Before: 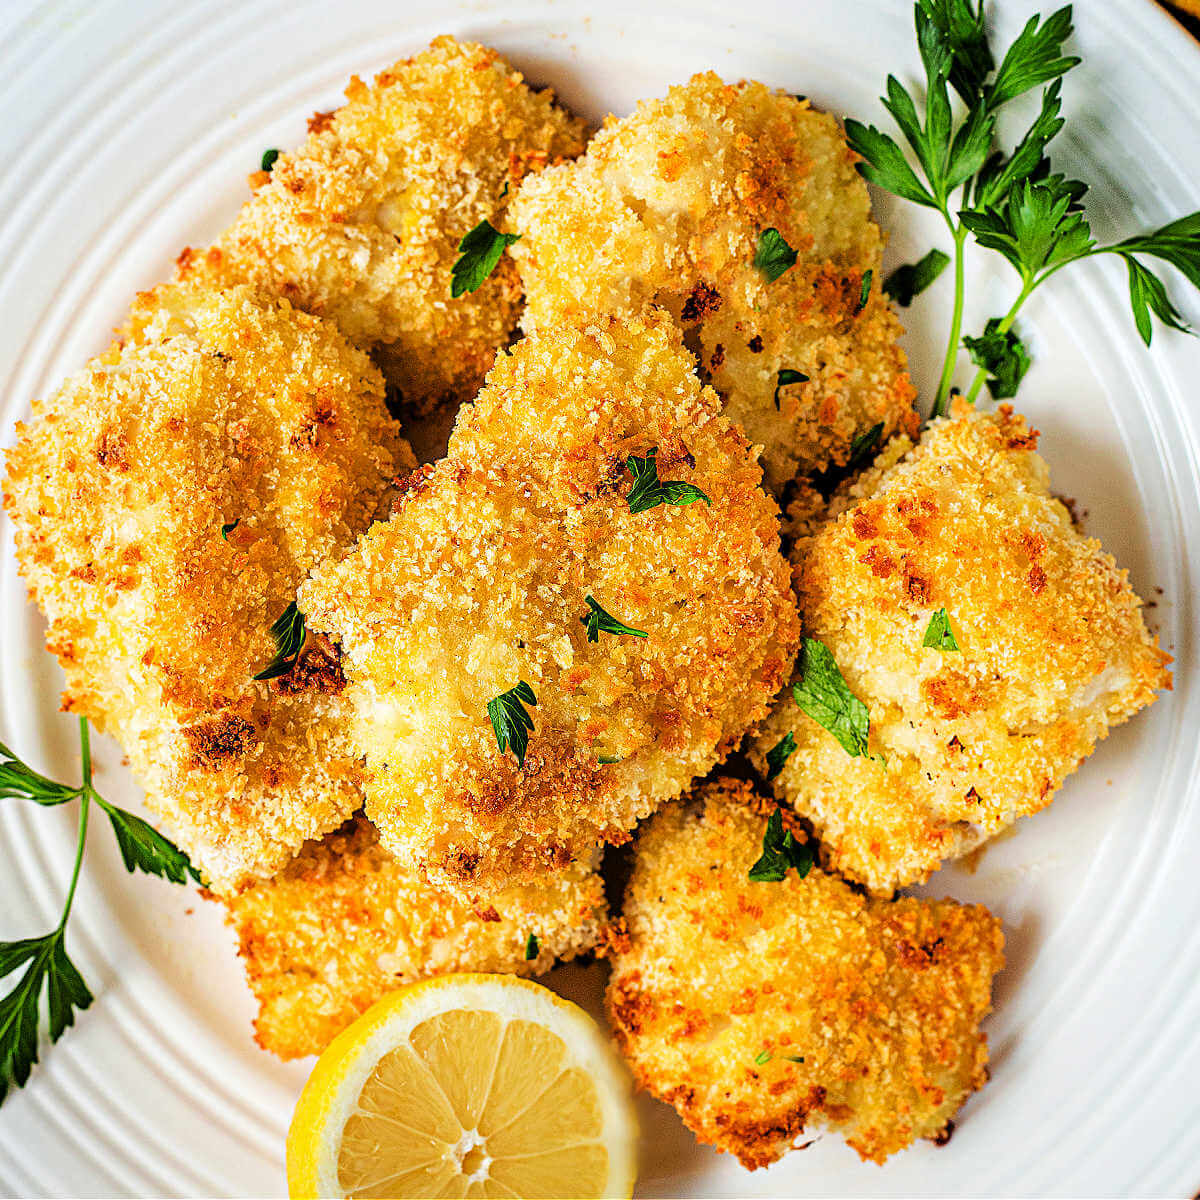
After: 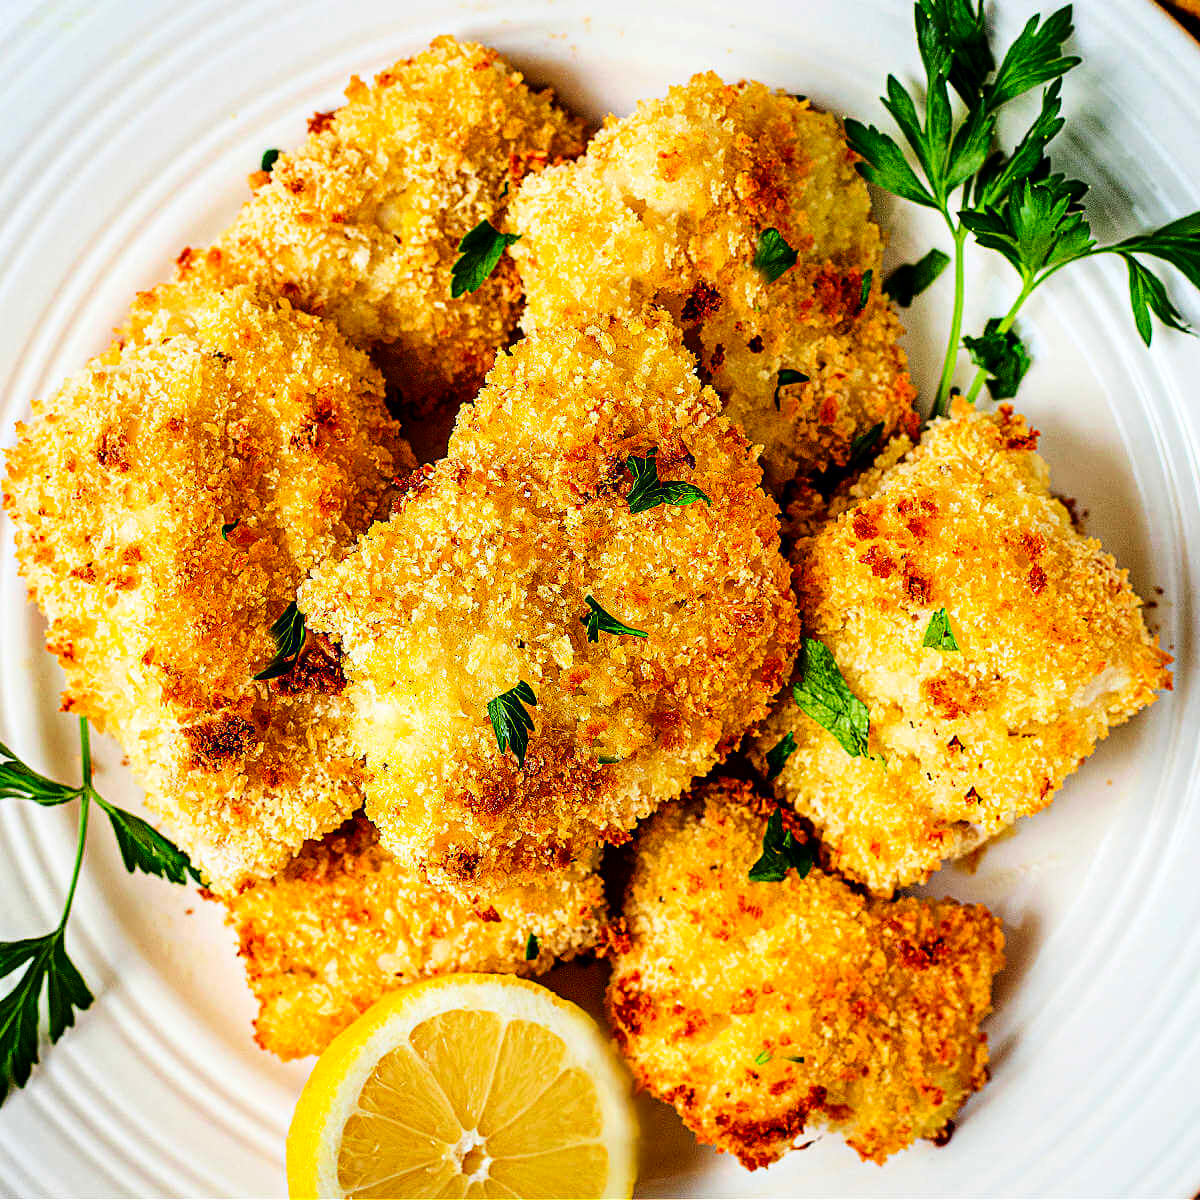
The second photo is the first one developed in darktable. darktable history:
contrast brightness saturation: contrast 0.195, brightness -0.113, saturation 0.21
